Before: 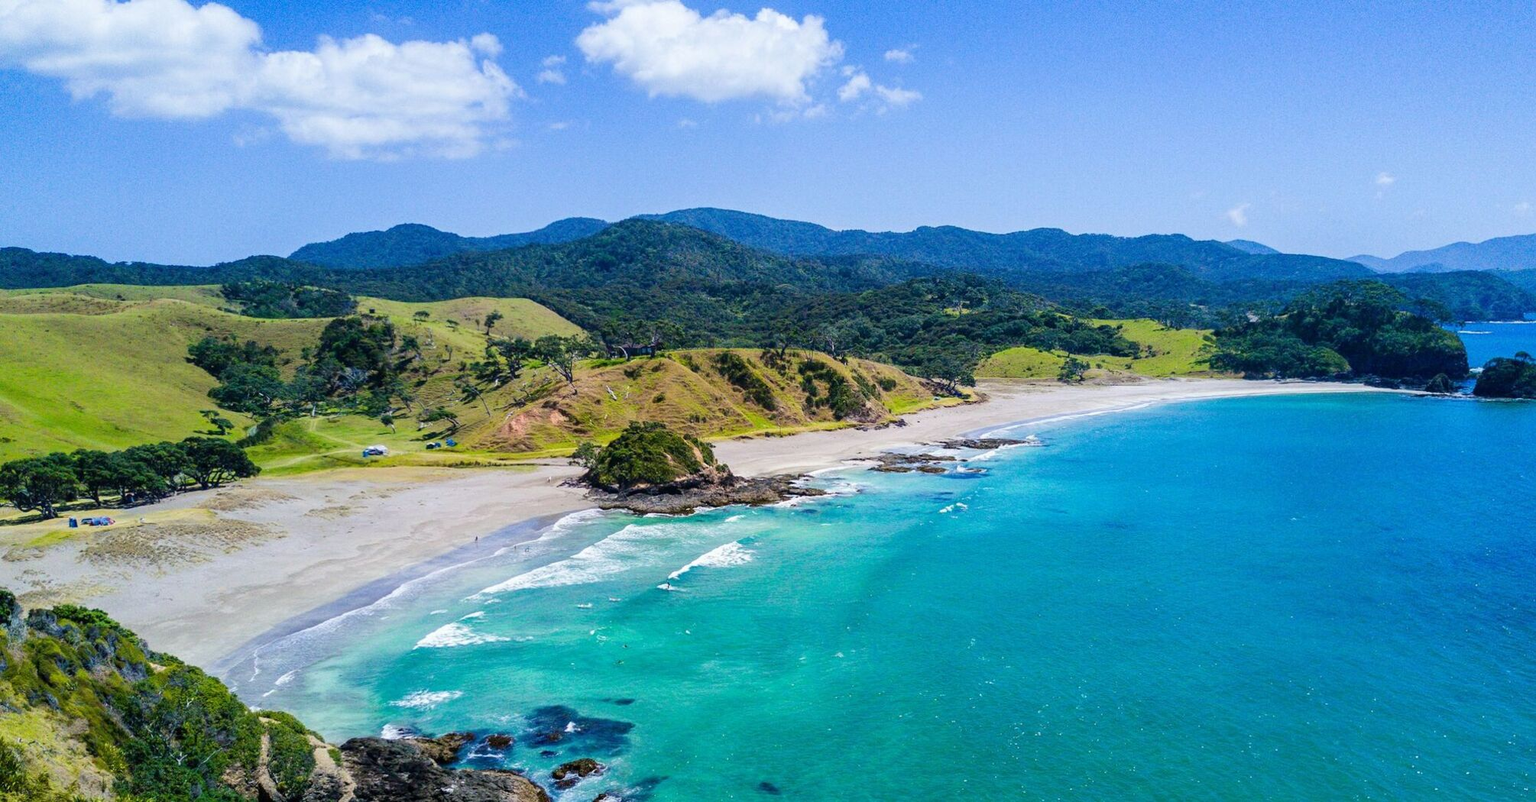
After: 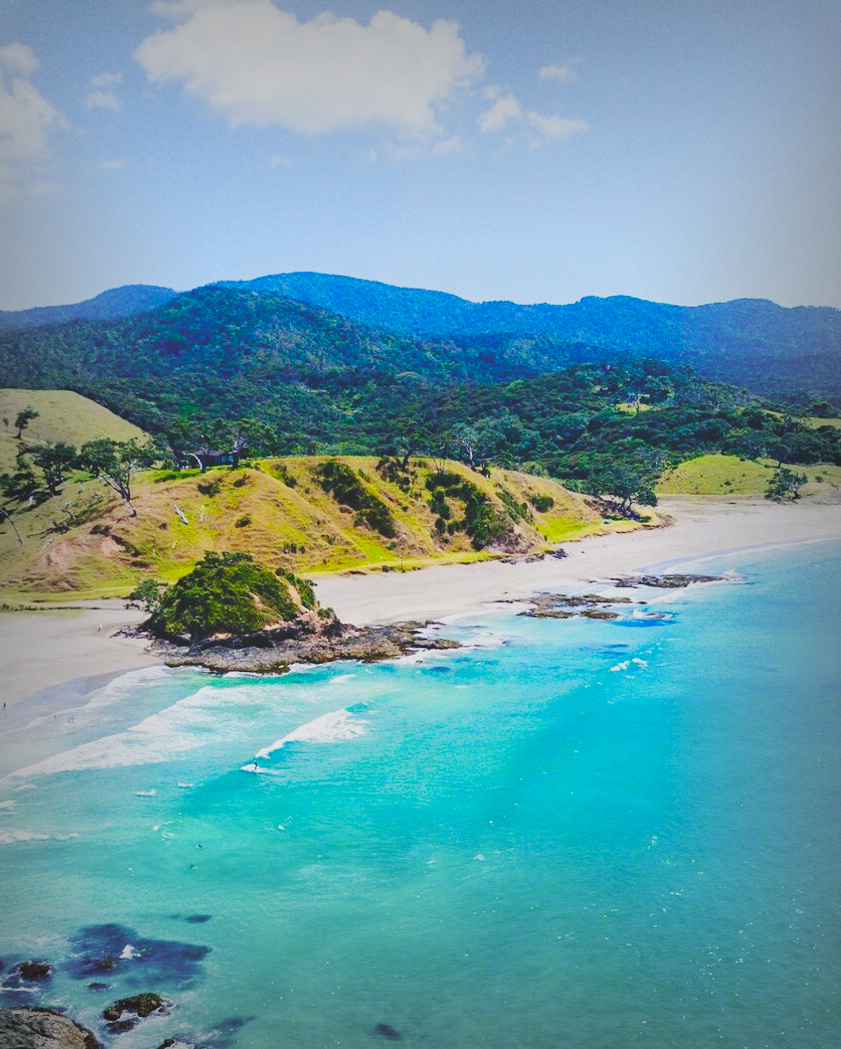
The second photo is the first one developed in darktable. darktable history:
vignetting: fall-off start 53.56%, automatic ratio true, width/height ratio 1.313, shape 0.22
crop: left 30.819%, right 27.315%
base curve: curves: ch0 [(0, 0) (0.036, 0.025) (0.121, 0.166) (0.206, 0.329) (0.605, 0.79) (1, 1)], preserve colors none
local contrast: detail 69%
